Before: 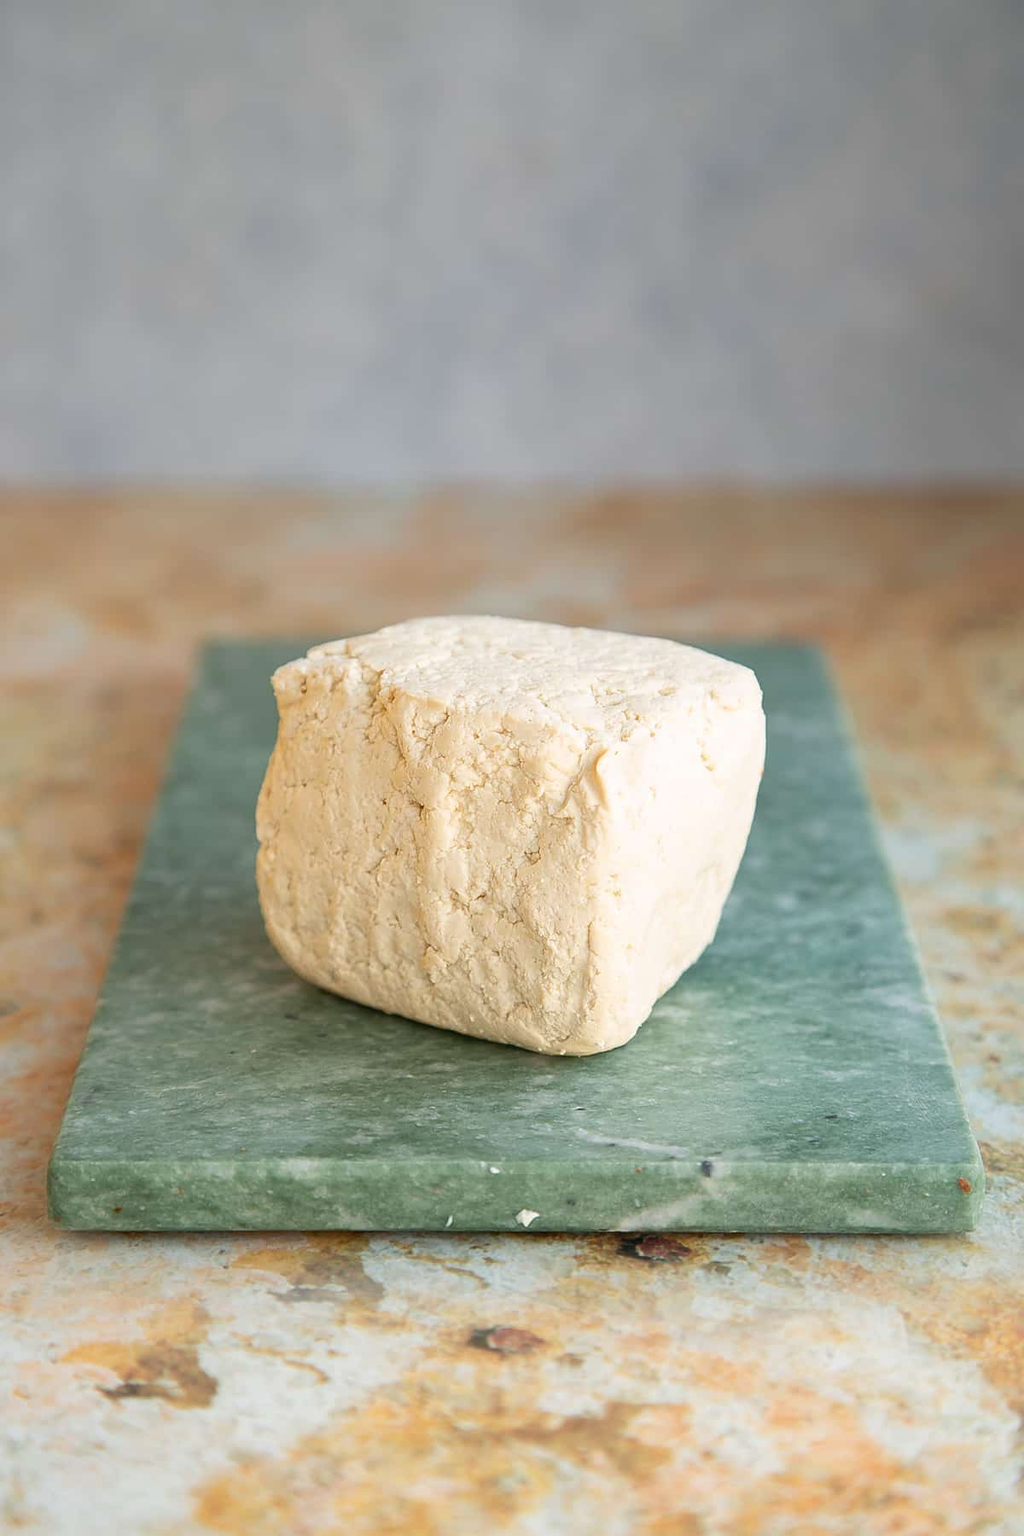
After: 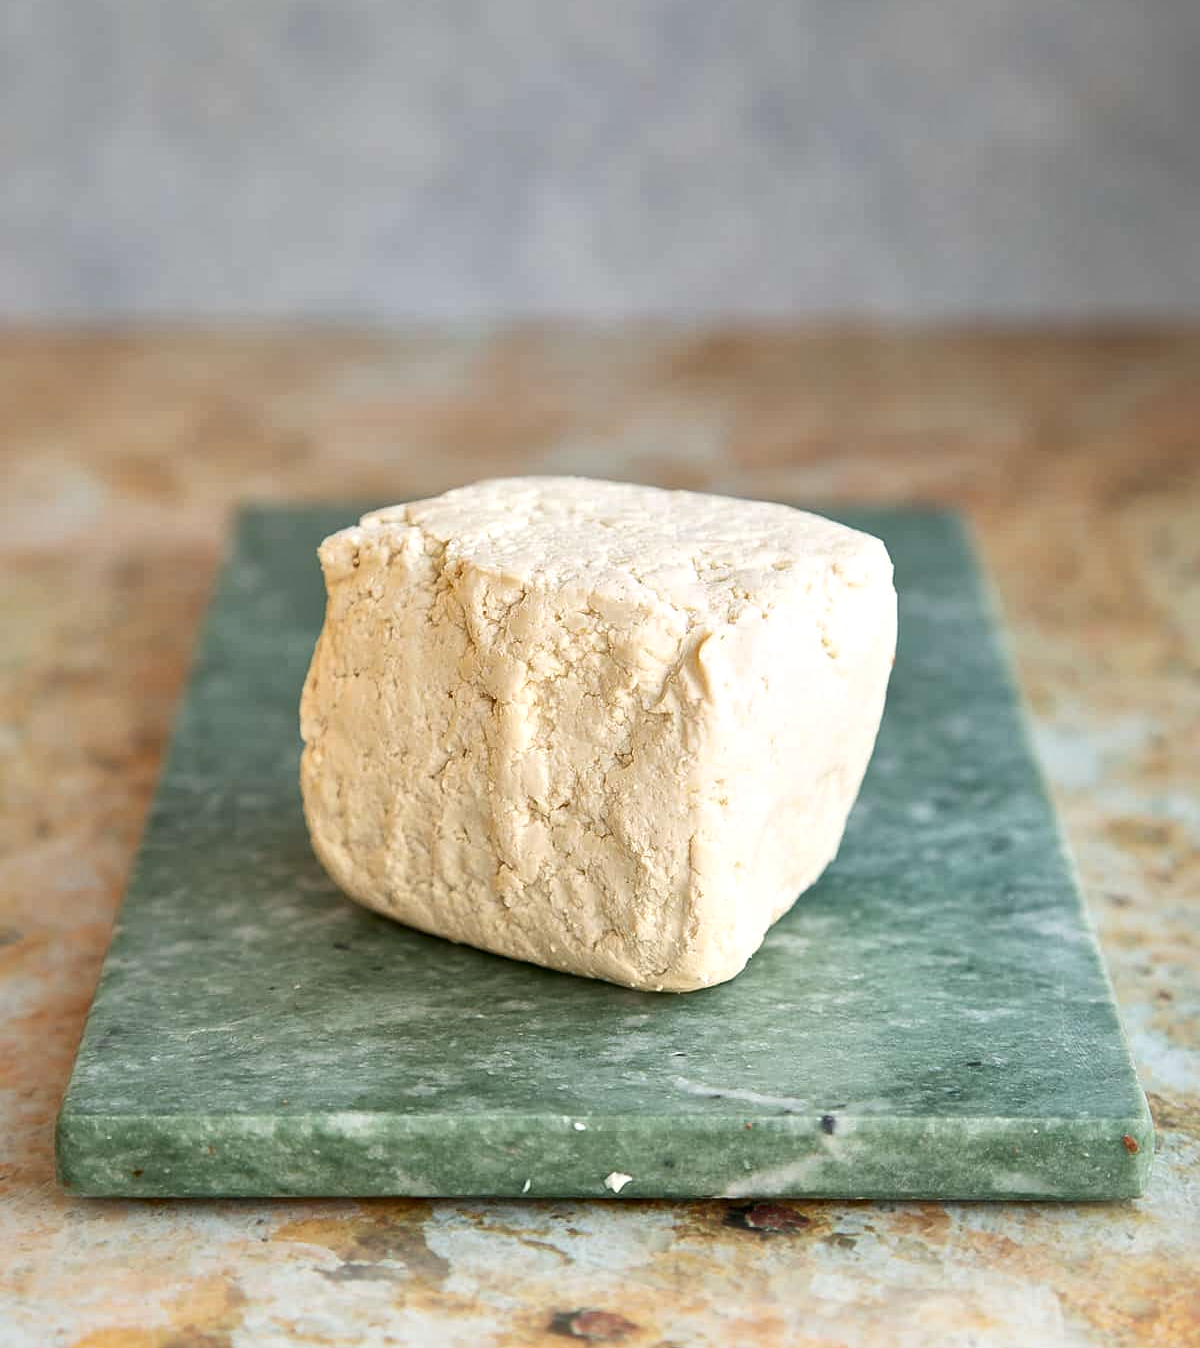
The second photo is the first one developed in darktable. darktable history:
crop: top 13.623%, bottom 11.468%
local contrast: mode bilateral grid, contrast 24, coarseness 61, detail 152%, midtone range 0.2
